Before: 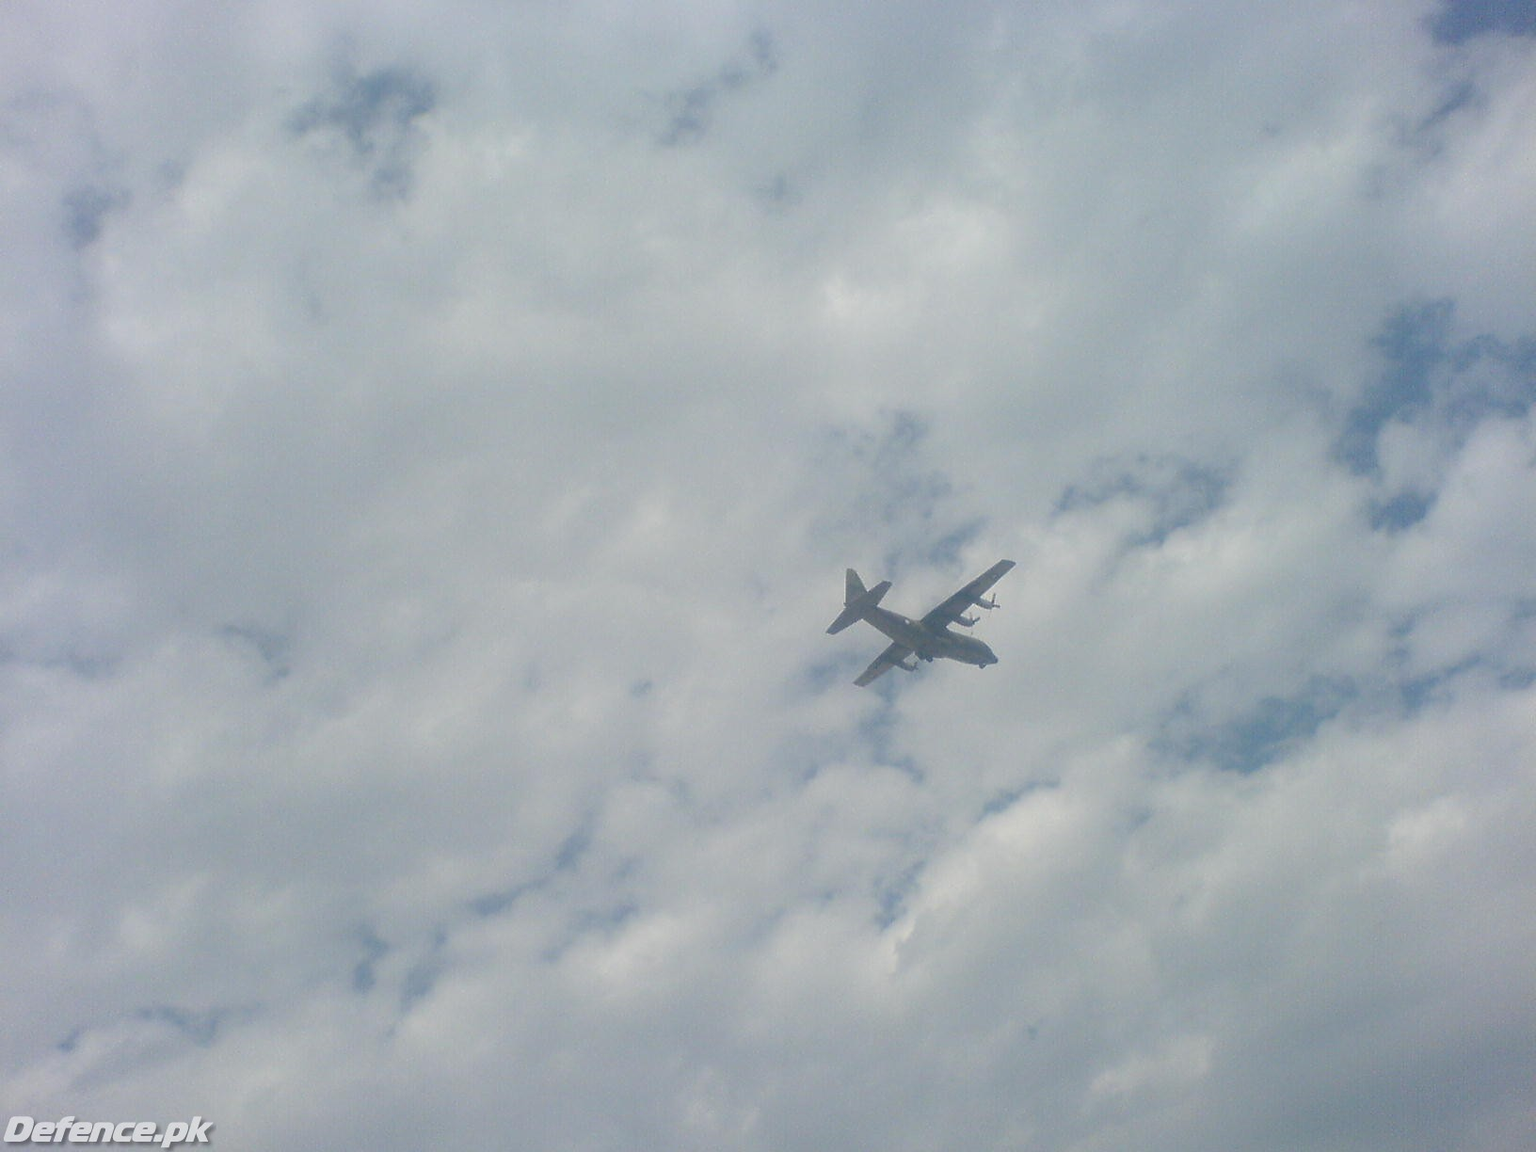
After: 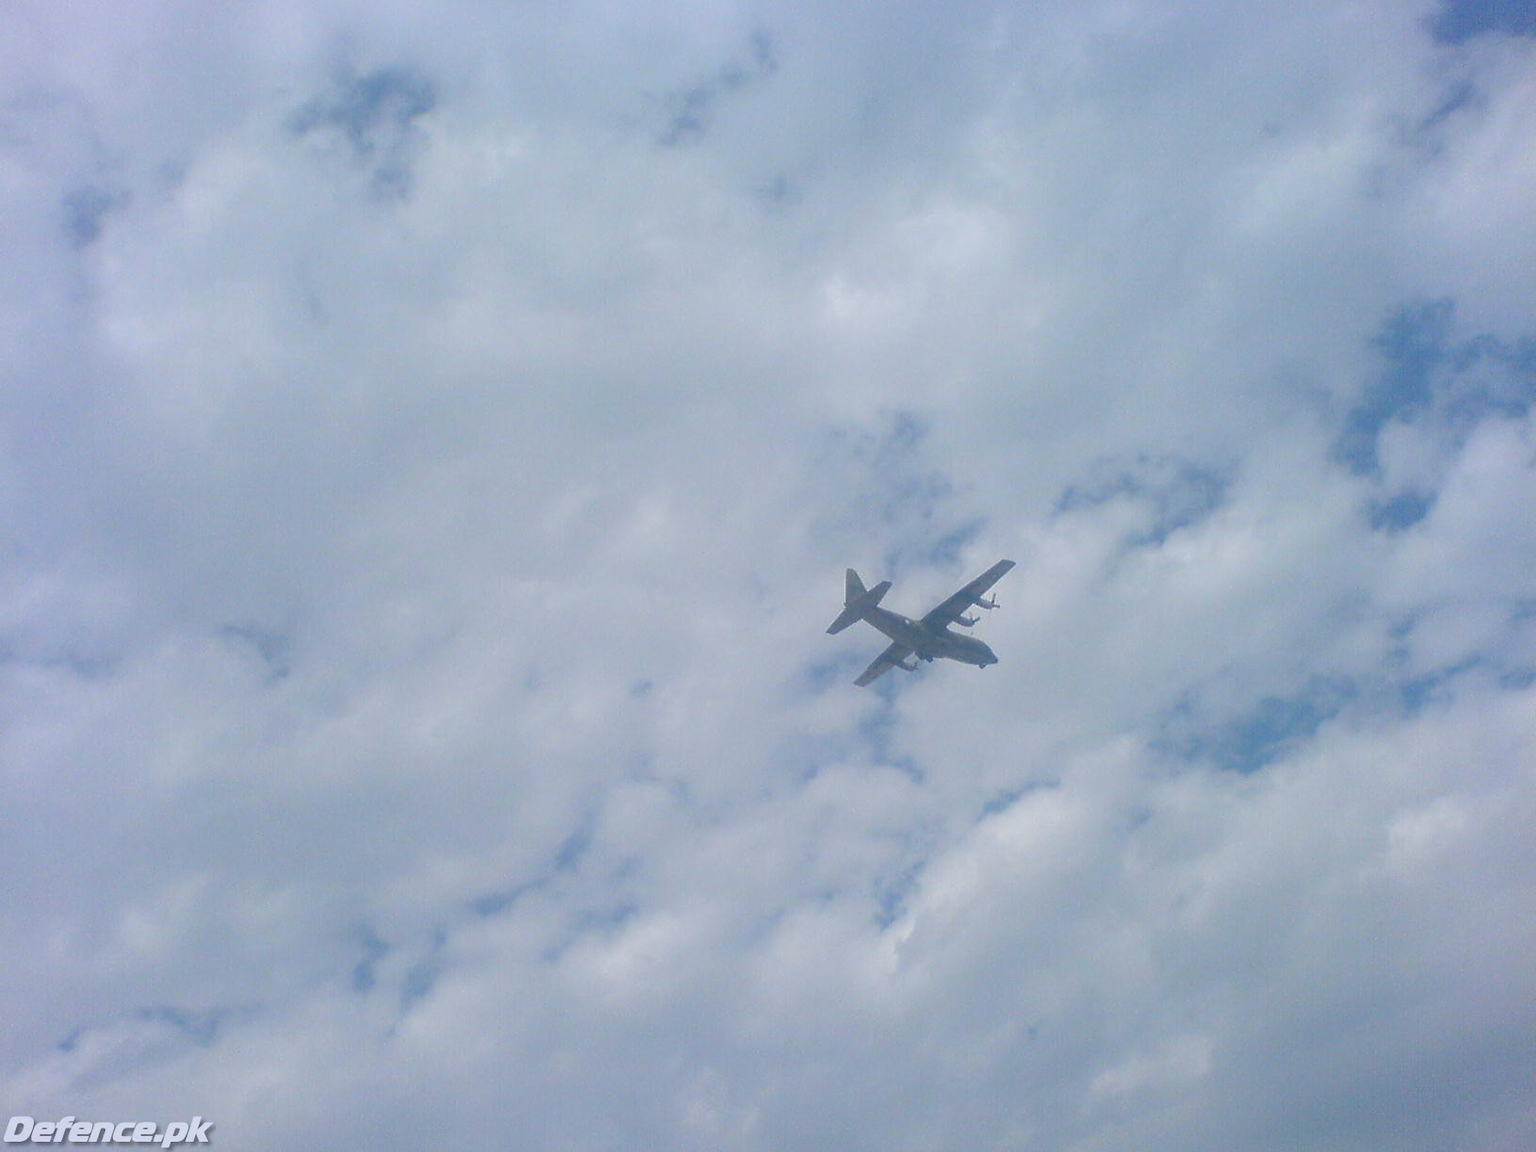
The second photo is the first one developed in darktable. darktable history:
white balance: red 0.984, blue 1.059
color balance rgb: perceptual saturation grading › global saturation 20%, global vibrance 20%
